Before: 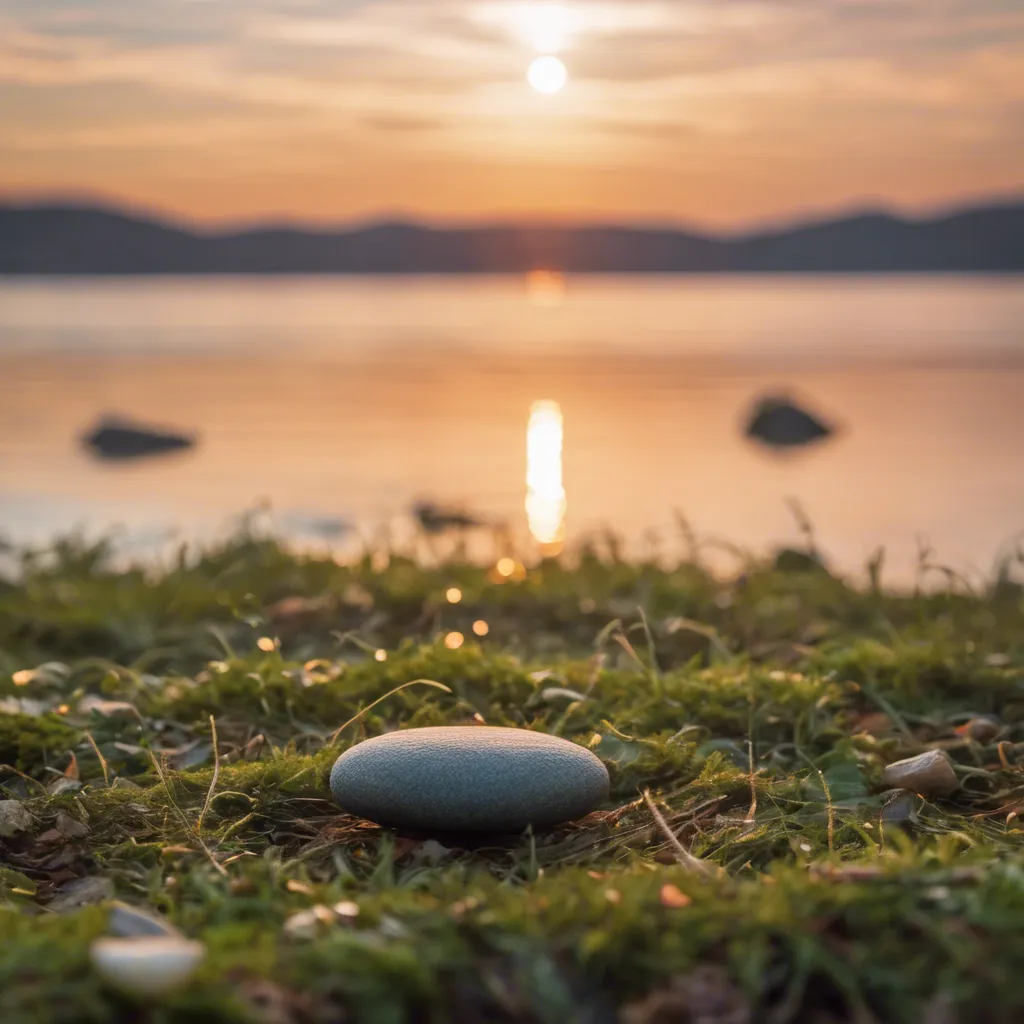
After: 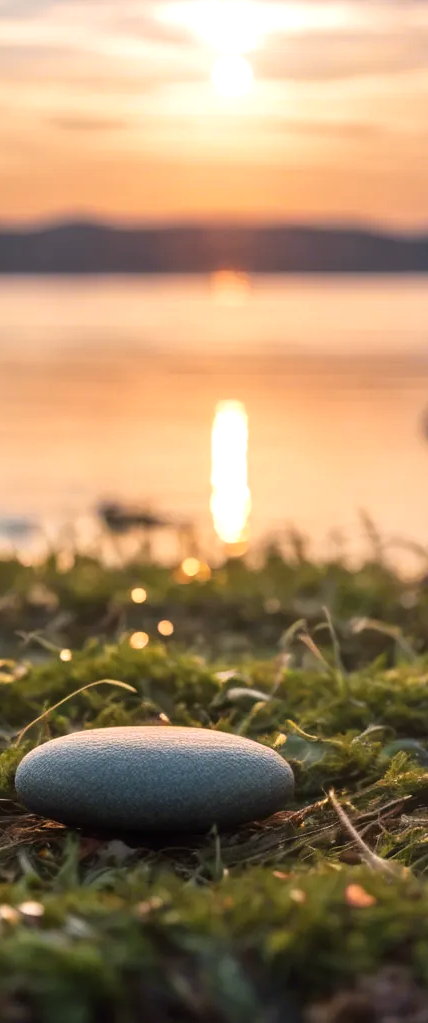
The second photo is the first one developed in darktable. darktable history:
tone equalizer: -8 EV -0.438 EV, -7 EV -0.362 EV, -6 EV -0.37 EV, -5 EV -0.19 EV, -3 EV 0.199 EV, -2 EV 0.342 EV, -1 EV 0.391 EV, +0 EV 0.396 EV, edges refinement/feathering 500, mask exposure compensation -1.57 EV, preserve details no
crop: left 30.816%, right 27.351%
color correction: highlights b* 0.023
